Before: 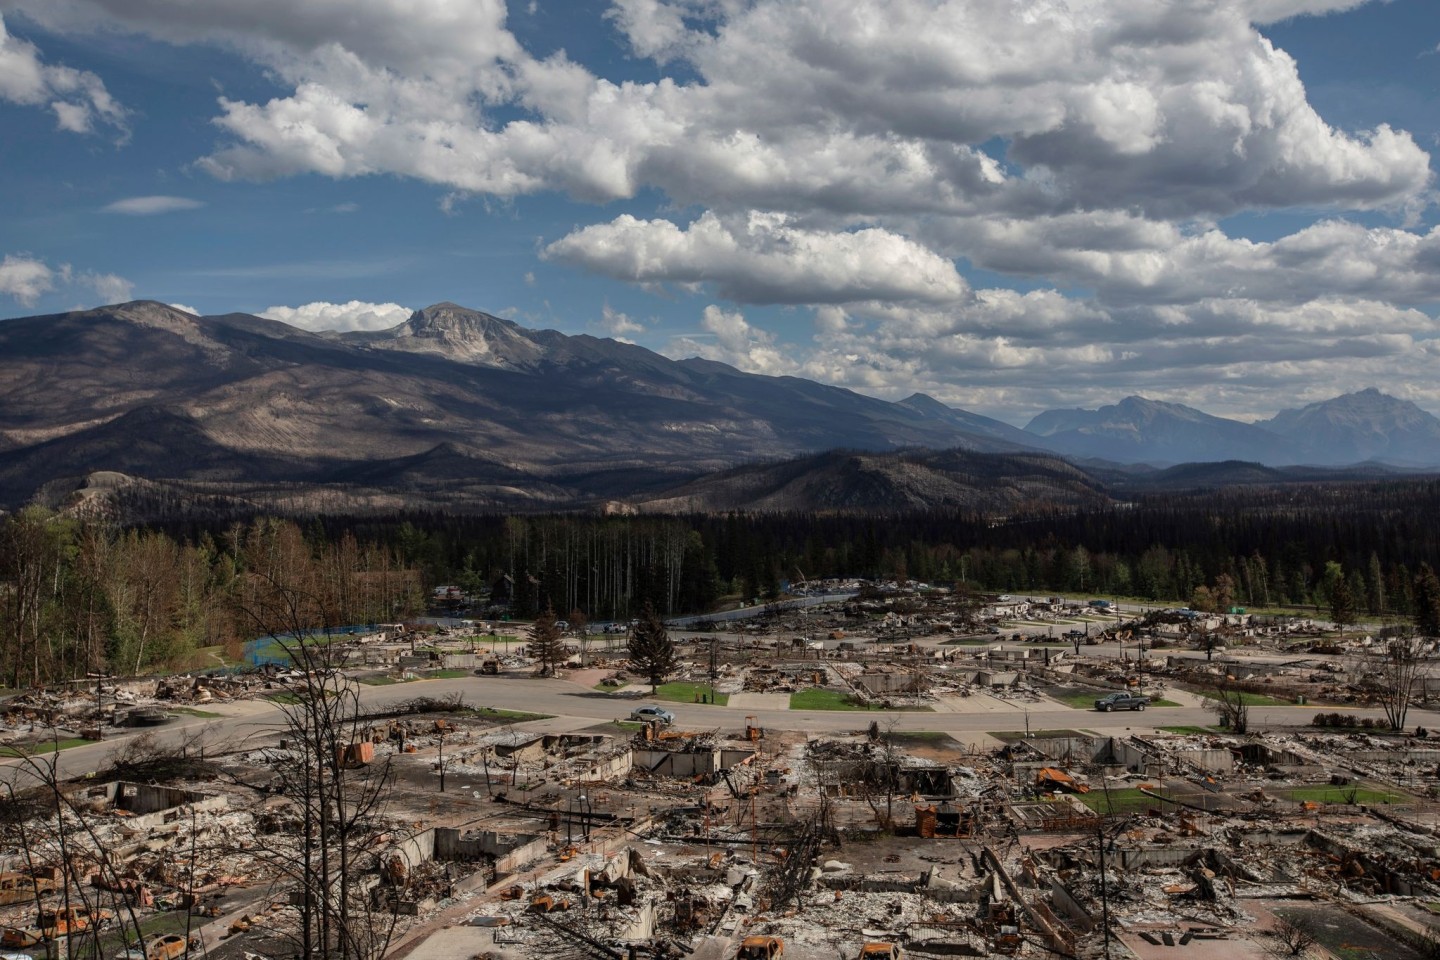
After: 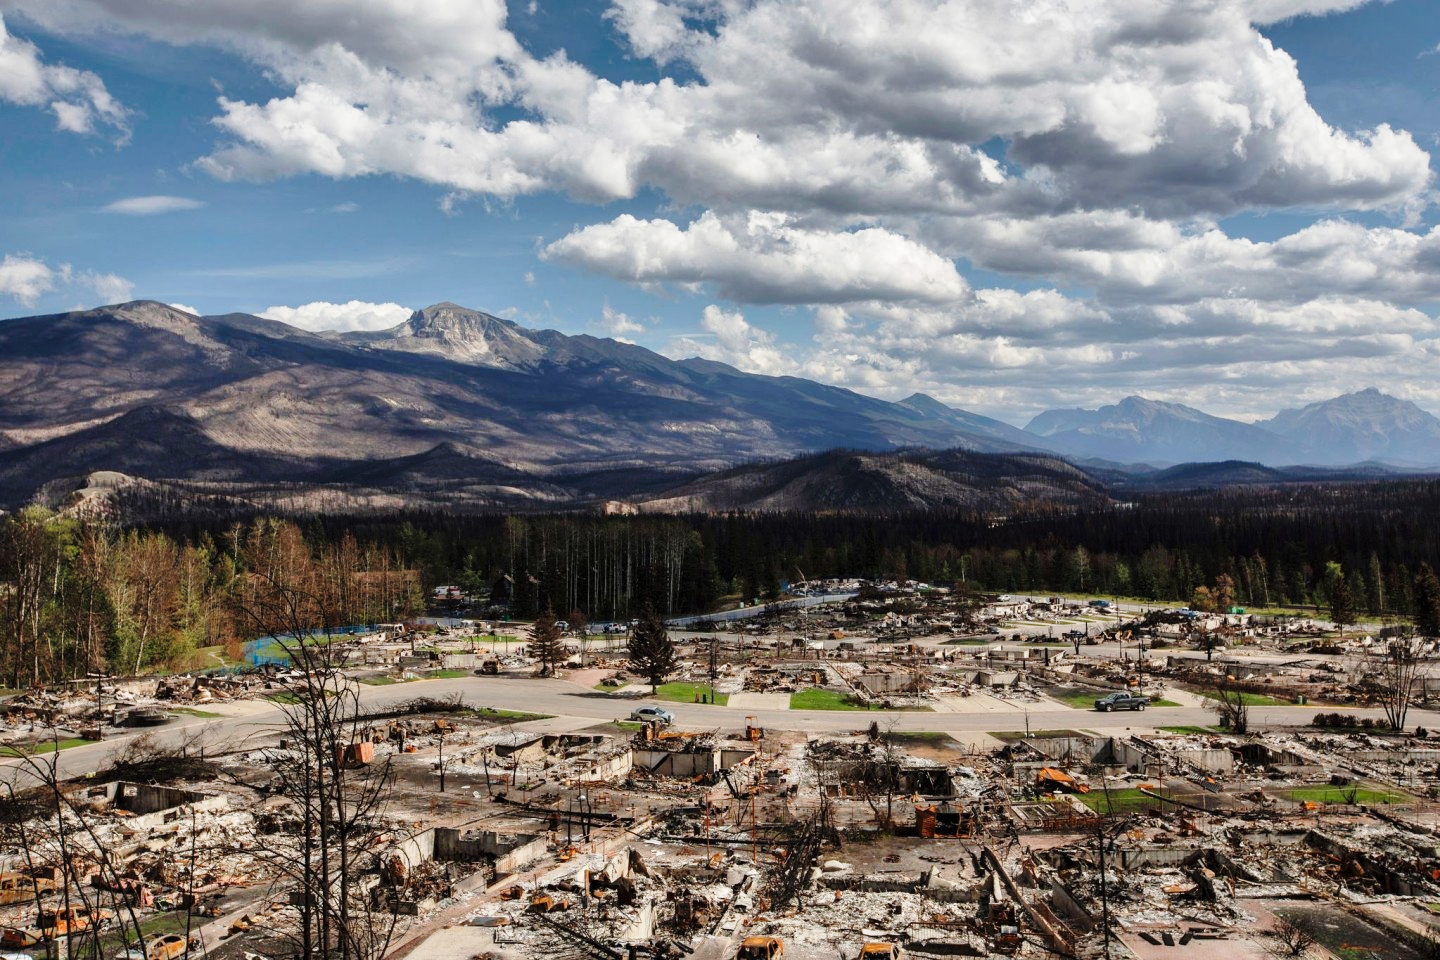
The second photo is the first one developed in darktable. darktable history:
shadows and highlights: soften with gaussian
base curve: curves: ch0 [(0, 0) (0.028, 0.03) (0.121, 0.232) (0.46, 0.748) (0.859, 0.968) (1, 1)], preserve colors none
